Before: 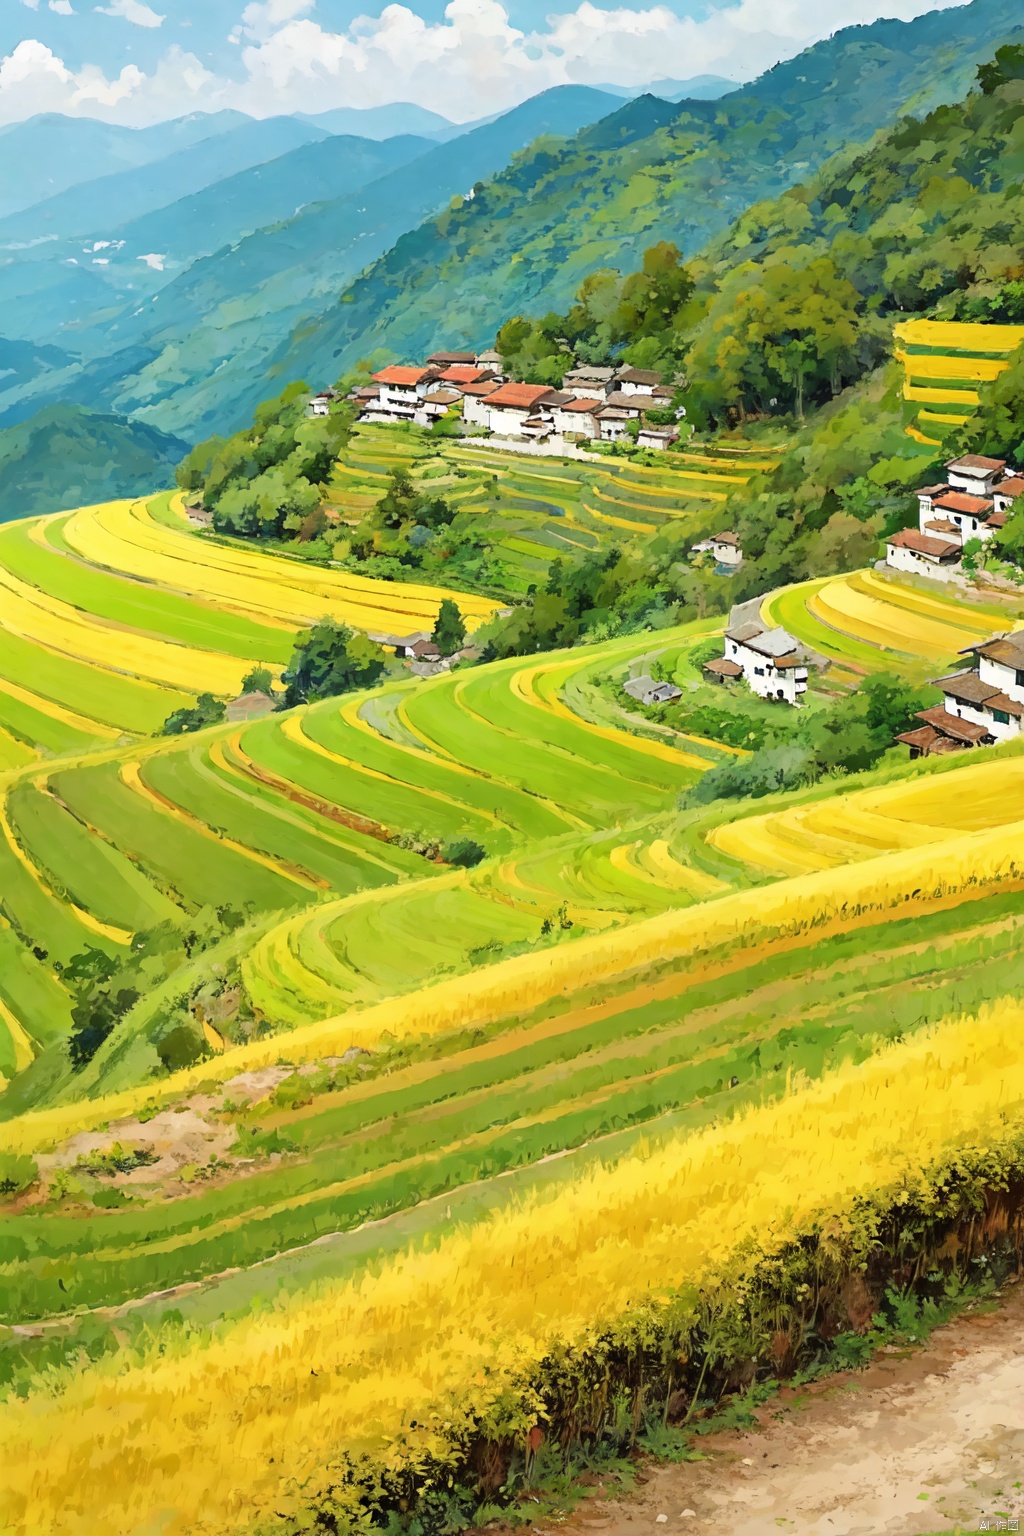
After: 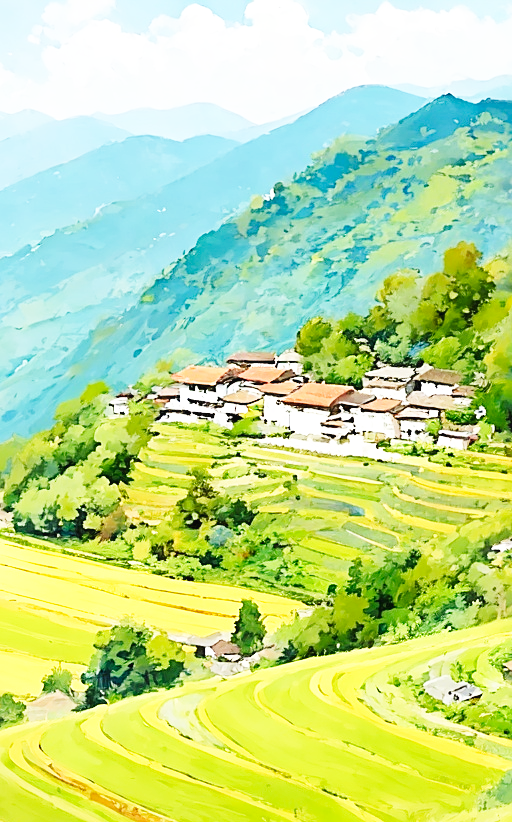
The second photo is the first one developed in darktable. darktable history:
crop: left 19.556%, right 30.401%, bottom 46.458%
rotate and perspective: automatic cropping off
base curve: curves: ch0 [(0, 0.003) (0.001, 0.002) (0.006, 0.004) (0.02, 0.022) (0.048, 0.086) (0.094, 0.234) (0.162, 0.431) (0.258, 0.629) (0.385, 0.8) (0.548, 0.918) (0.751, 0.988) (1, 1)], preserve colors none
sharpen: on, module defaults
